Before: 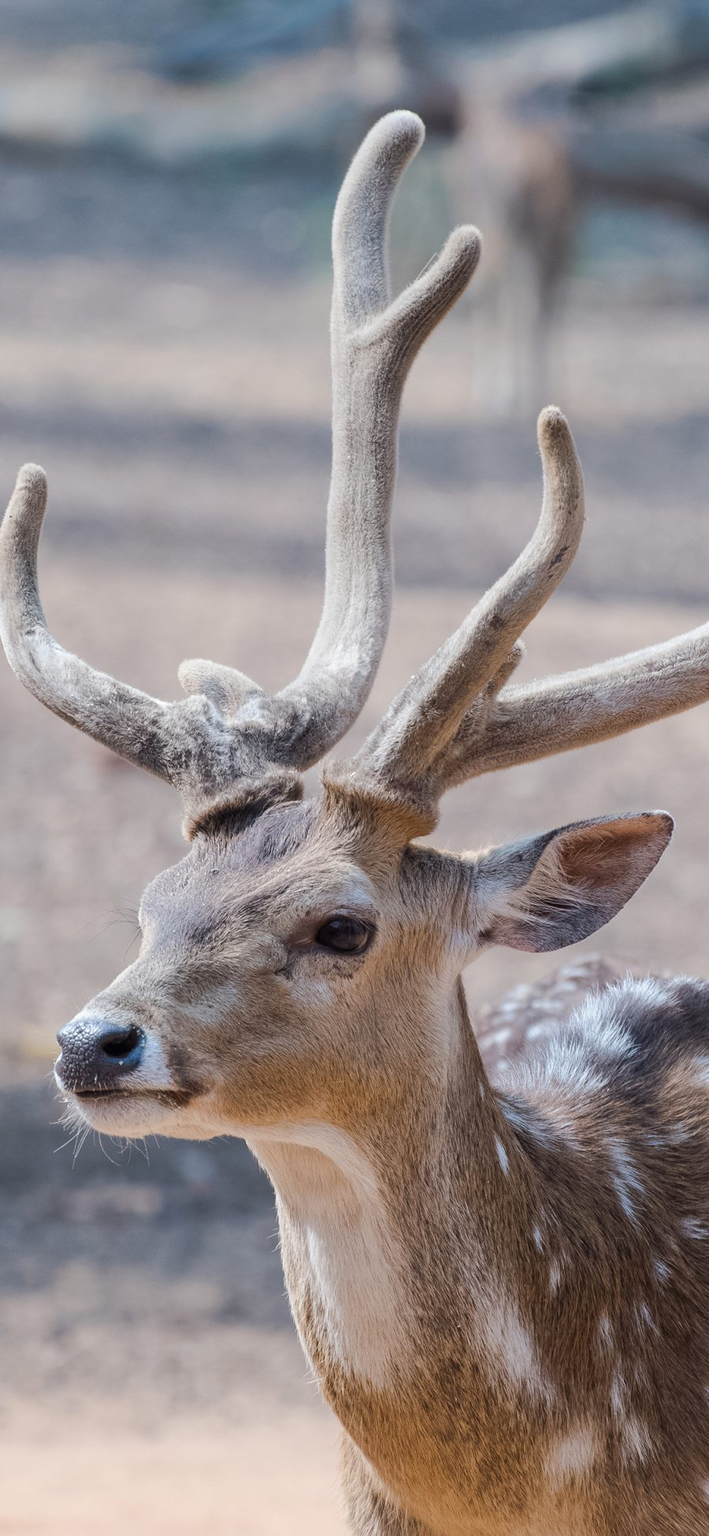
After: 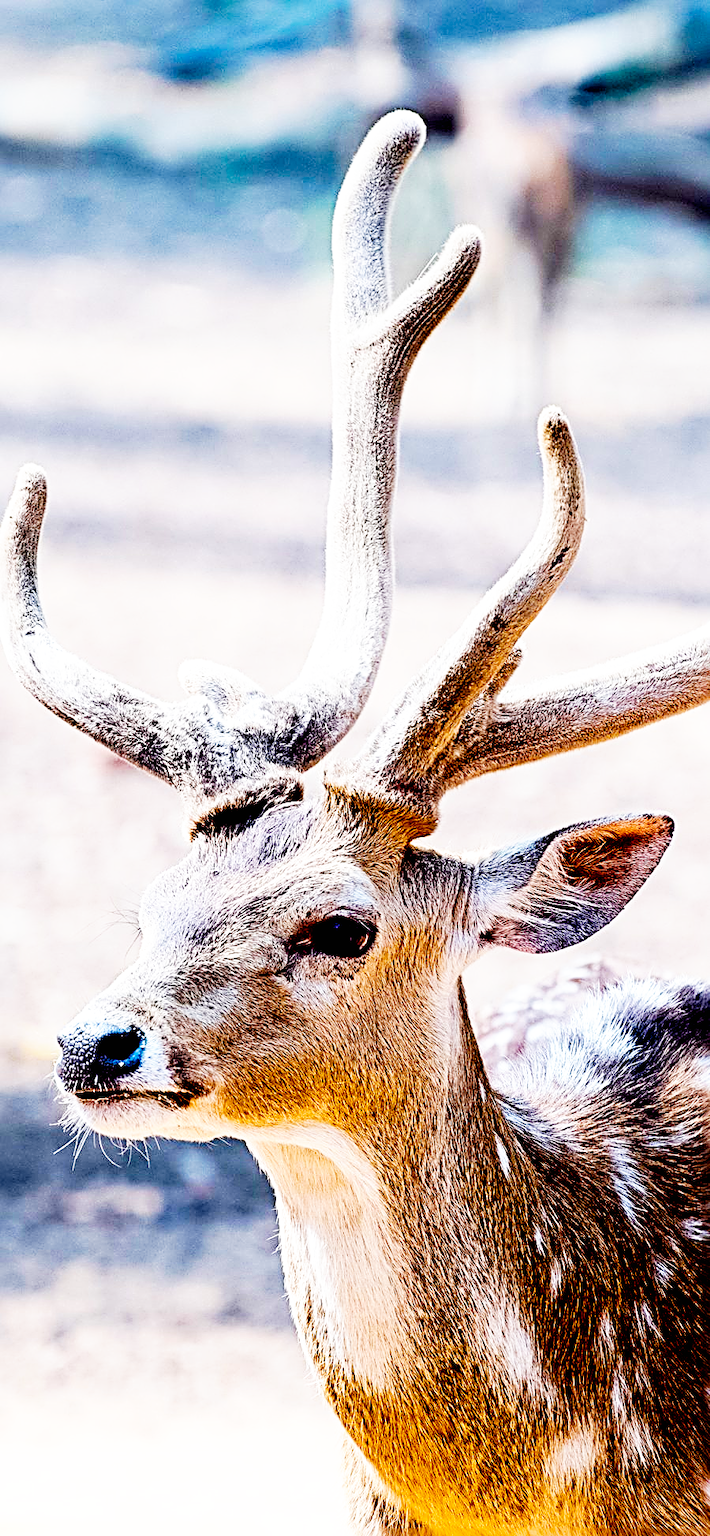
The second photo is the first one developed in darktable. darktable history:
sharpen: radius 3.671, amount 0.942
crop: bottom 0.063%
exposure: black level correction 0.046, exposure -0.234 EV, compensate highlight preservation false
color balance rgb: perceptual saturation grading › global saturation 19.318%, perceptual brilliance grading › global brilliance 18.716%, global vibrance 9.945%
base curve: curves: ch0 [(0, 0) (0.007, 0.004) (0.027, 0.03) (0.046, 0.07) (0.207, 0.54) (0.442, 0.872) (0.673, 0.972) (1, 1)], preserve colors none
